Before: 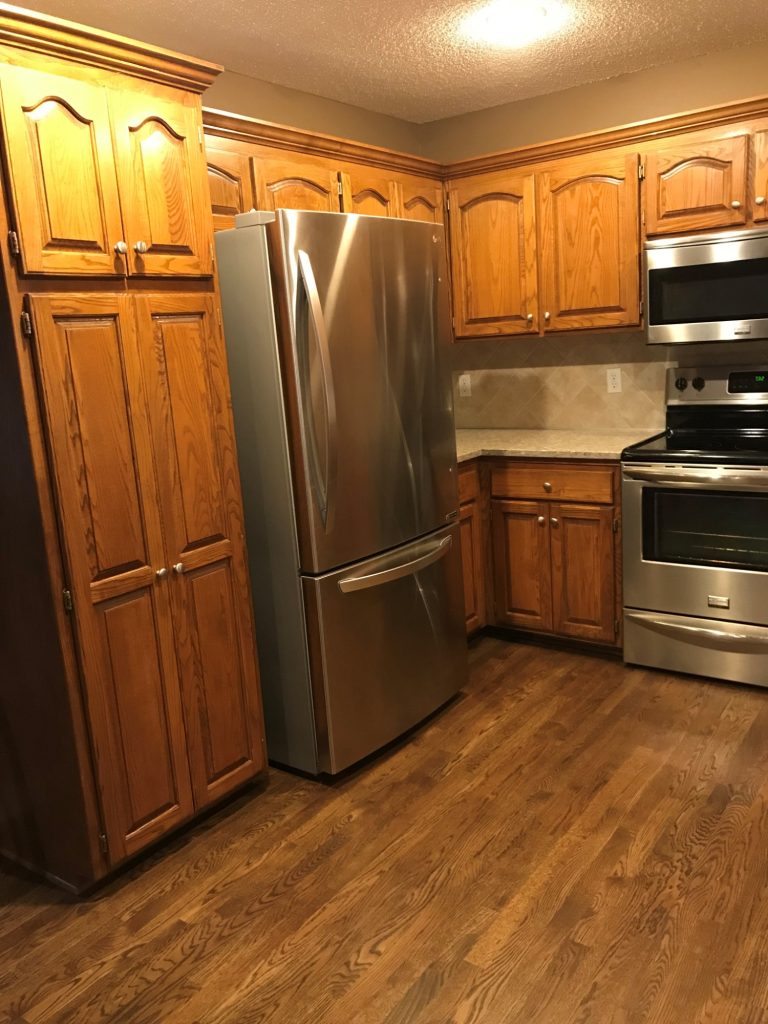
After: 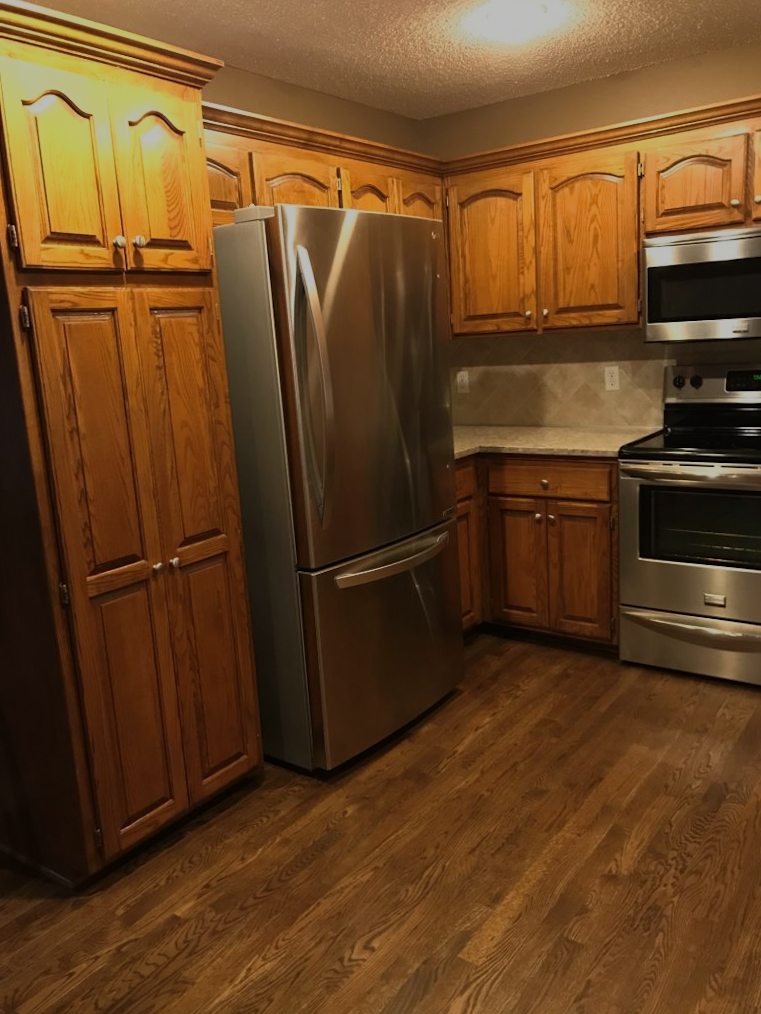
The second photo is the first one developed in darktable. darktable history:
tone equalizer: -8 EV -1.99 EV, -7 EV -1.98 EV, -6 EV -1.99 EV, -5 EV -1.98 EV, -4 EV -1.97 EV, -3 EV -1.98 EV, -2 EV -1.97 EV, -1 EV -1.61 EV, +0 EV -1.98 EV, edges refinement/feathering 500, mask exposure compensation -1.57 EV, preserve details no
crop and rotate: angle -0.394°
exposure: black level correction 0, exposure 1.001 EV, compensate highlight preservation false
